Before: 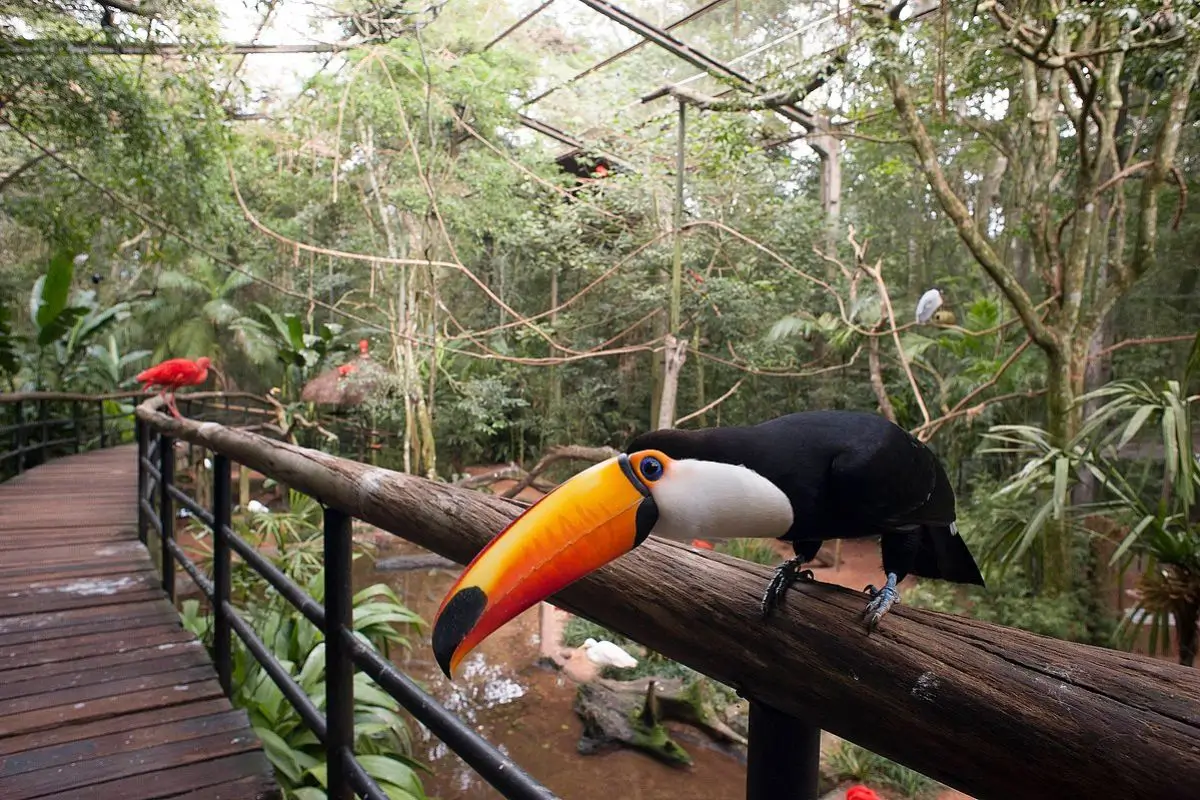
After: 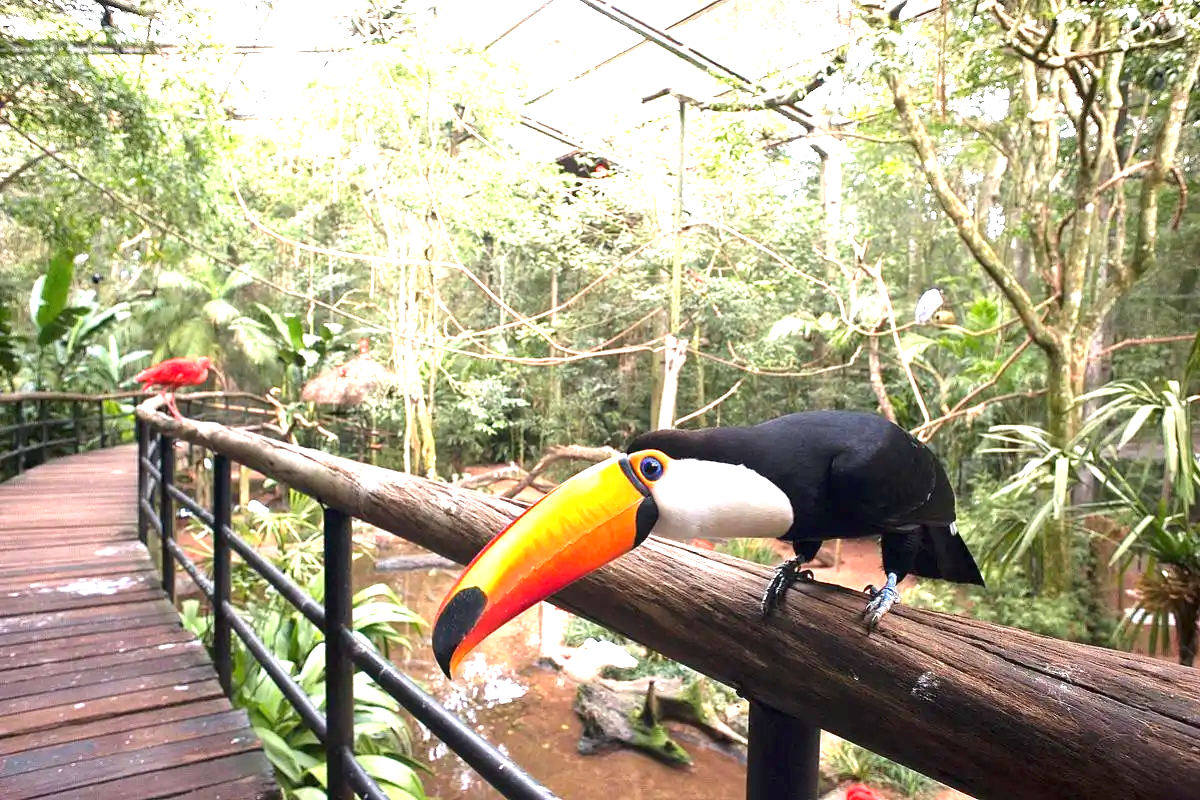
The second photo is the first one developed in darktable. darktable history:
exposure: black level correction 0, exposure 1.709 EV, compensate highlight preservation false
